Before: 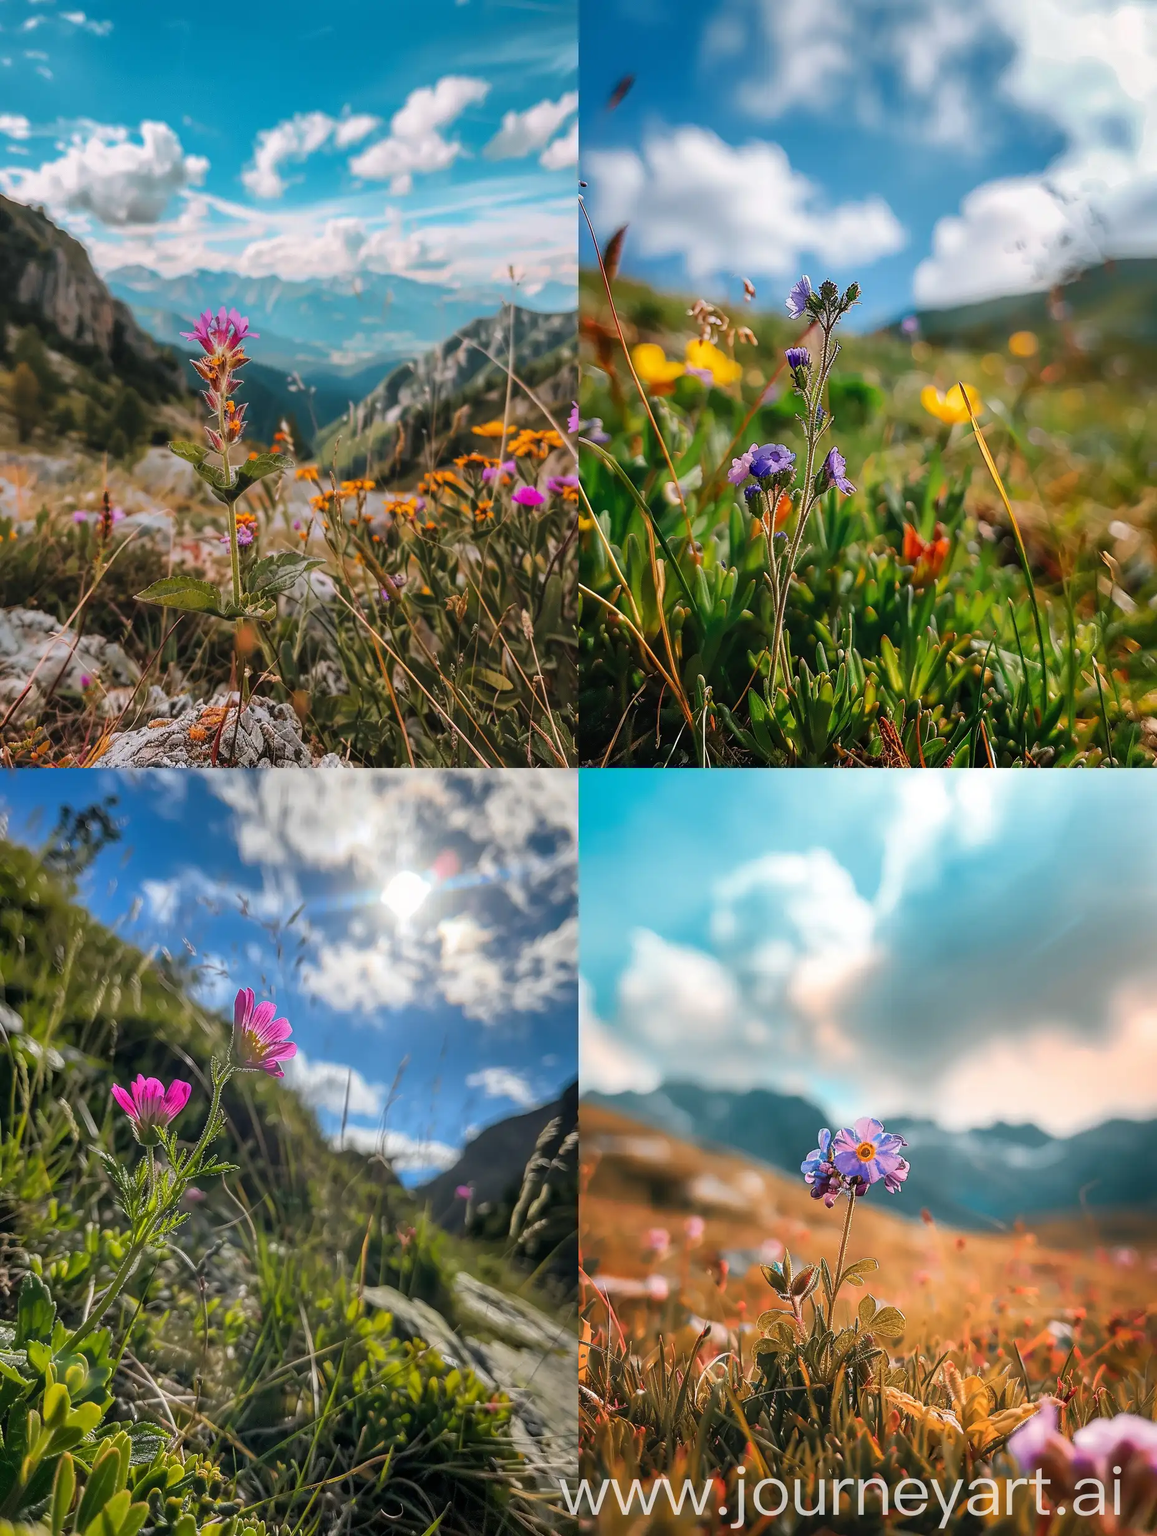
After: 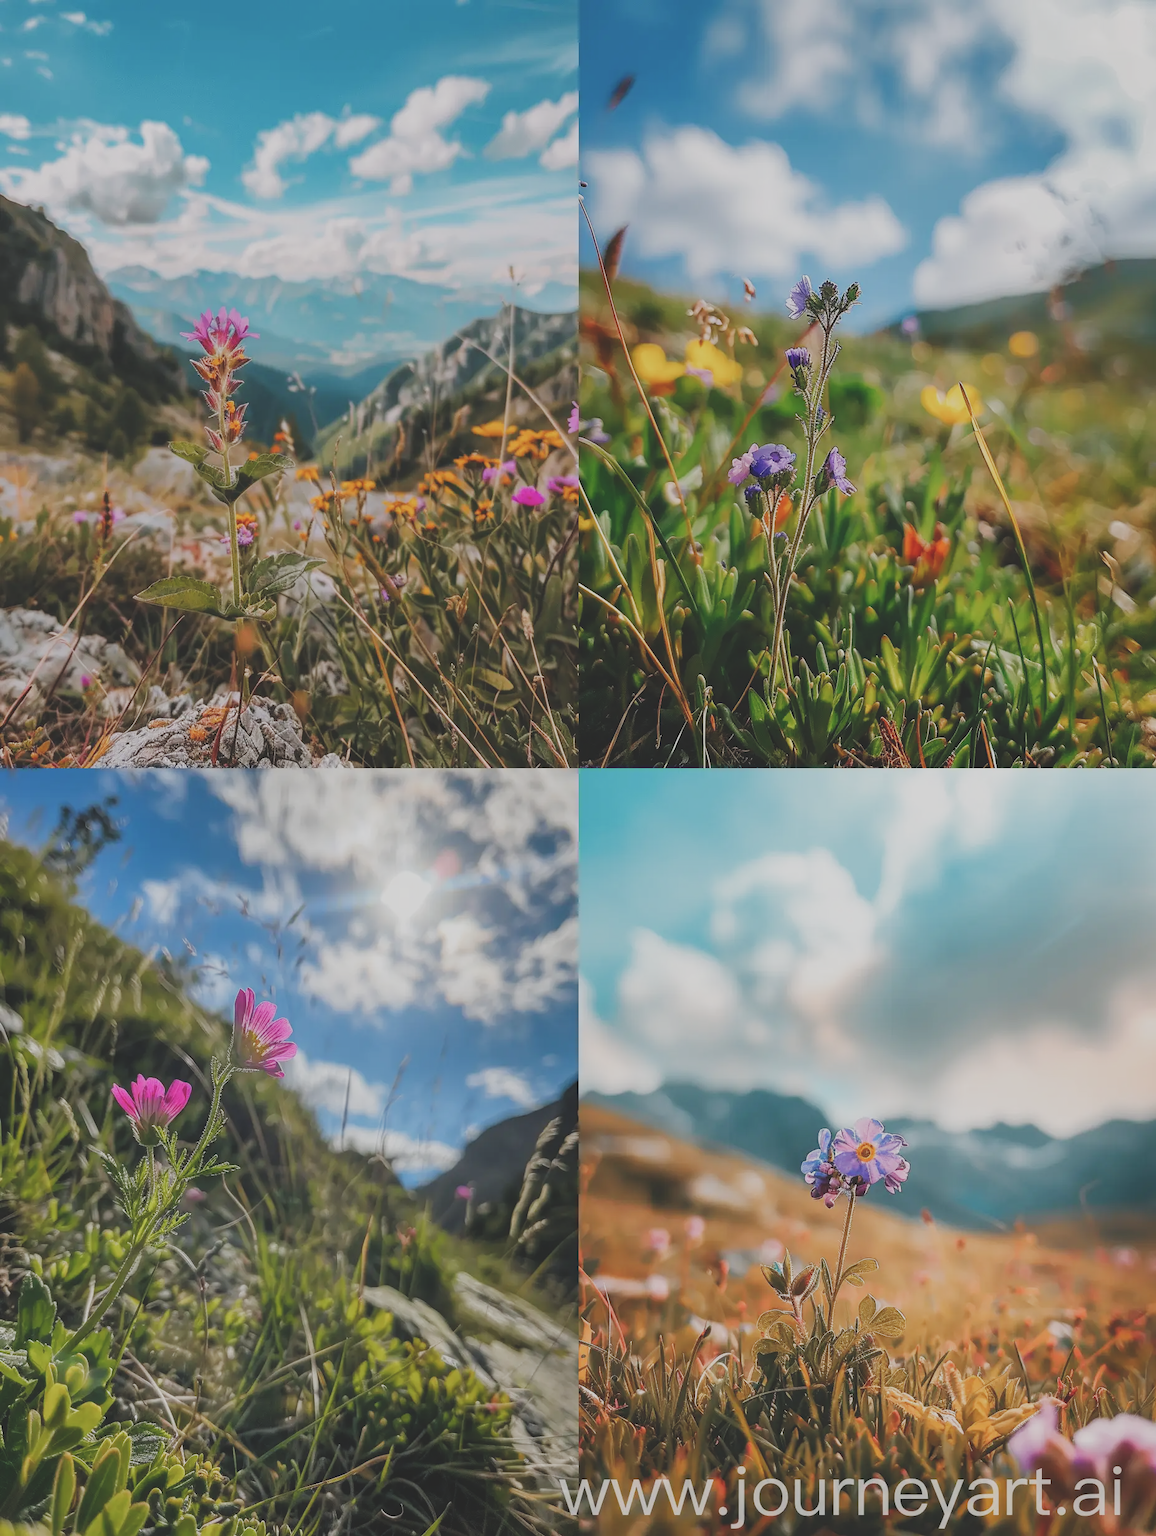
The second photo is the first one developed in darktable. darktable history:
filmic rgb: black relative exposure -7.65 EV, white relative exposure 4.56 EV, hardness 3.61, add noise in highlights 0, preserve chrominance no, color science v3 (2019), use custom middle-gray values true, contrast in highlights soft
exposure: black level correction -0.031, compensate highlight preservation false
